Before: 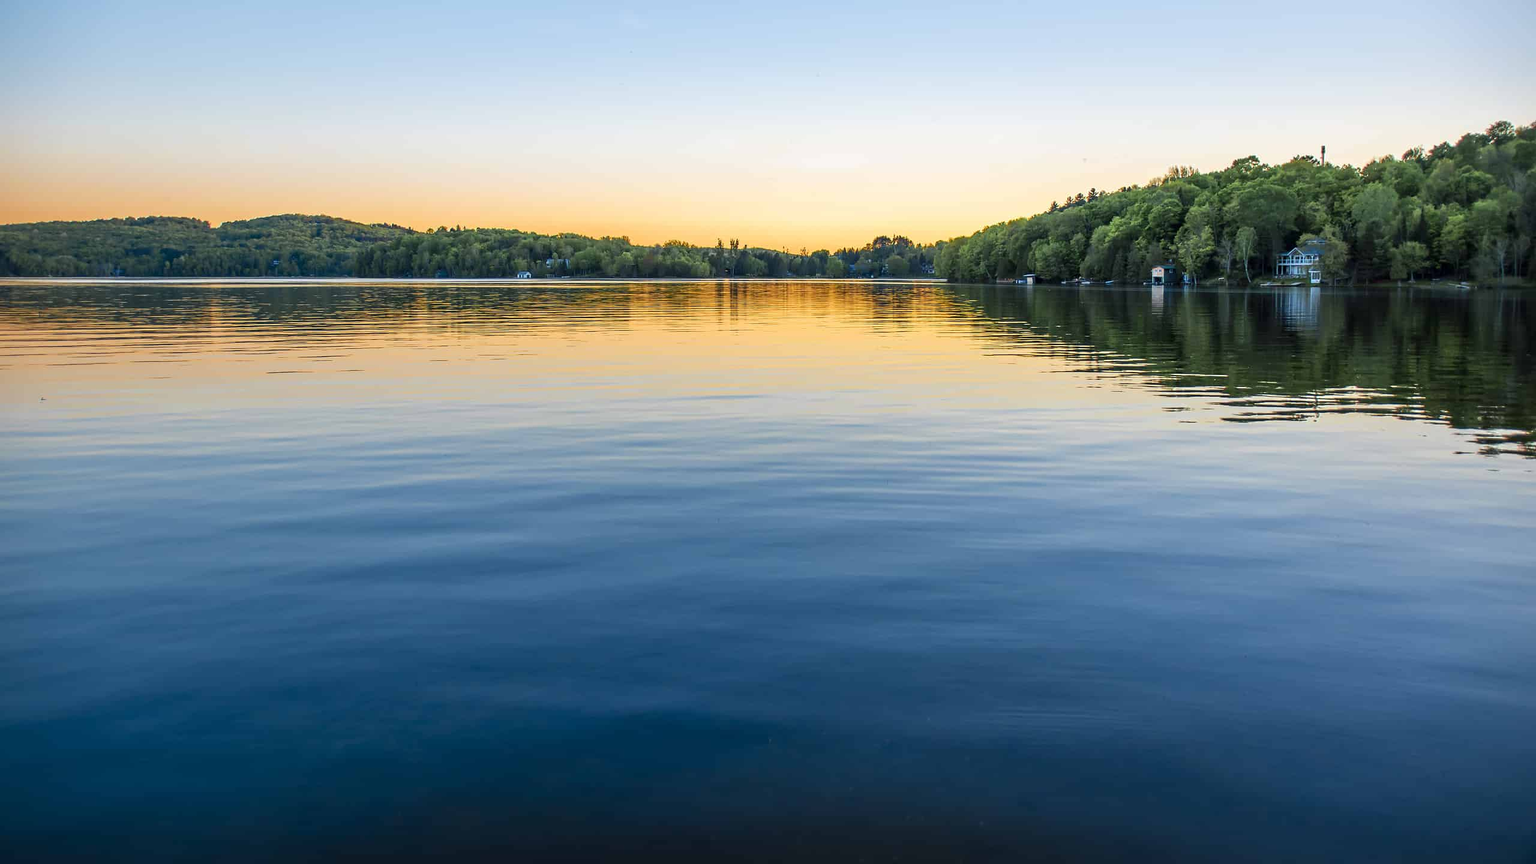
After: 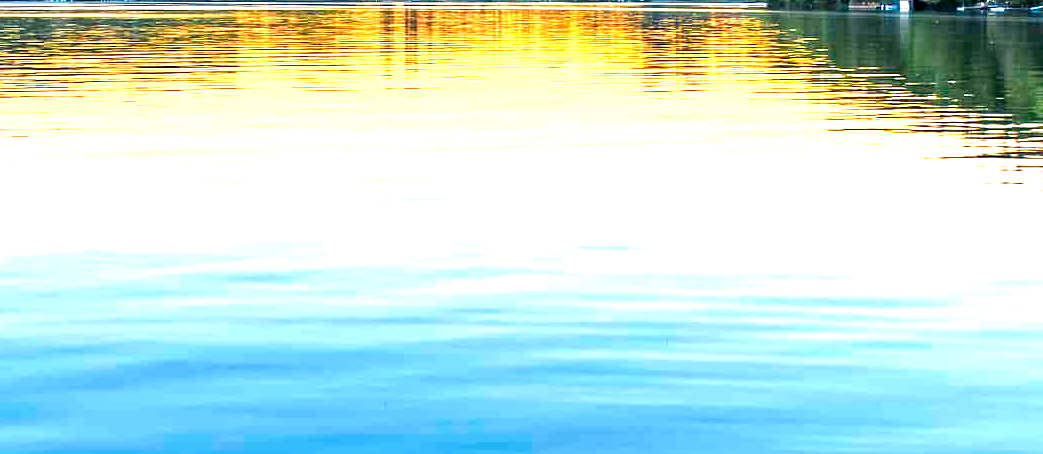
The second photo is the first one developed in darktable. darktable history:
exposure: black level correction 0.001, exposure 1.647 EV, compensate exposure bias true, compensate highlight preservation false
crop: left 31.739%, top 32.088%, right 27.484%, bottom 36.342%
